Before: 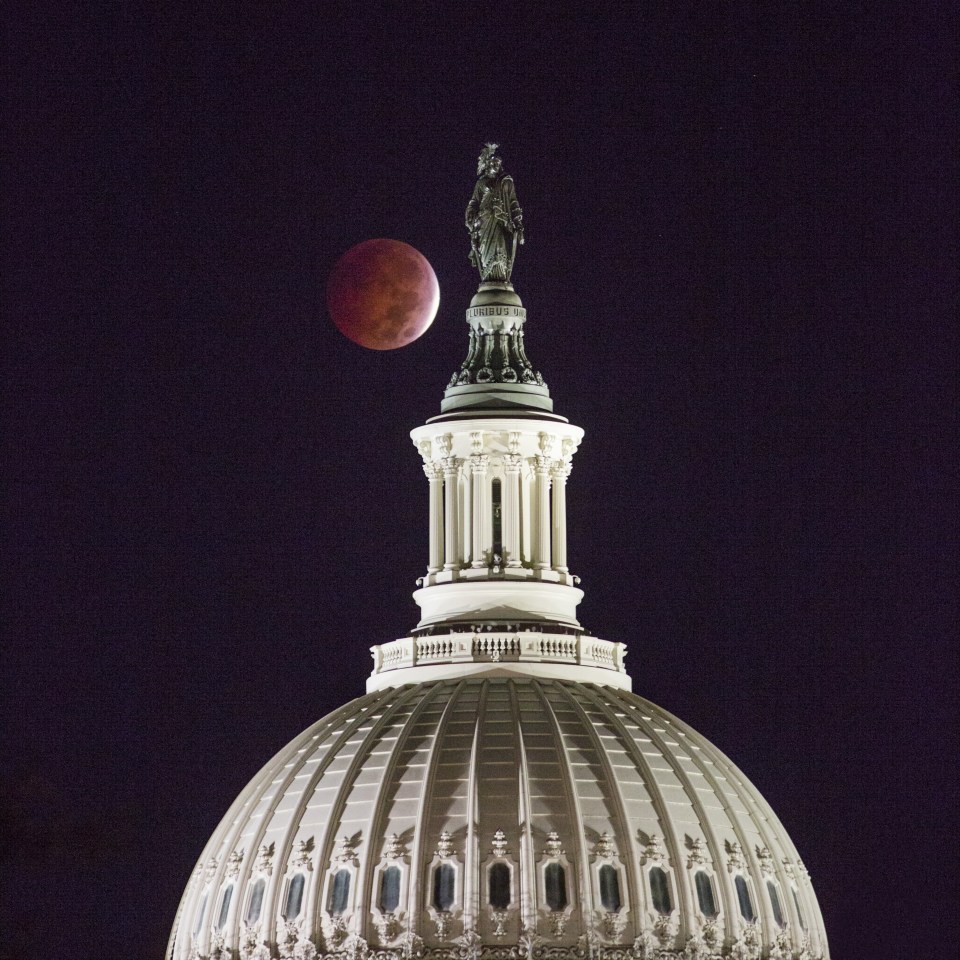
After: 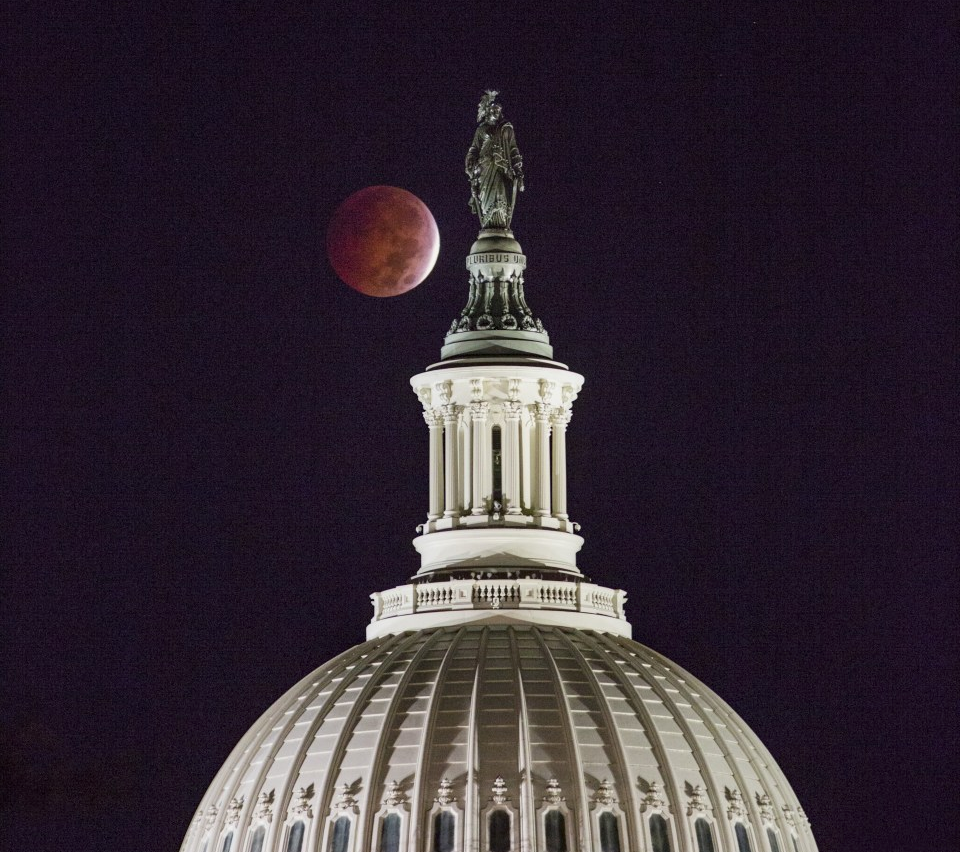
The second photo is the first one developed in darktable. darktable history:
crop and rotate: top 5.556%, bottom 5.661%
local contrast: highlights 62%, shadows 111%, detail 106%, midtone range 0.531
